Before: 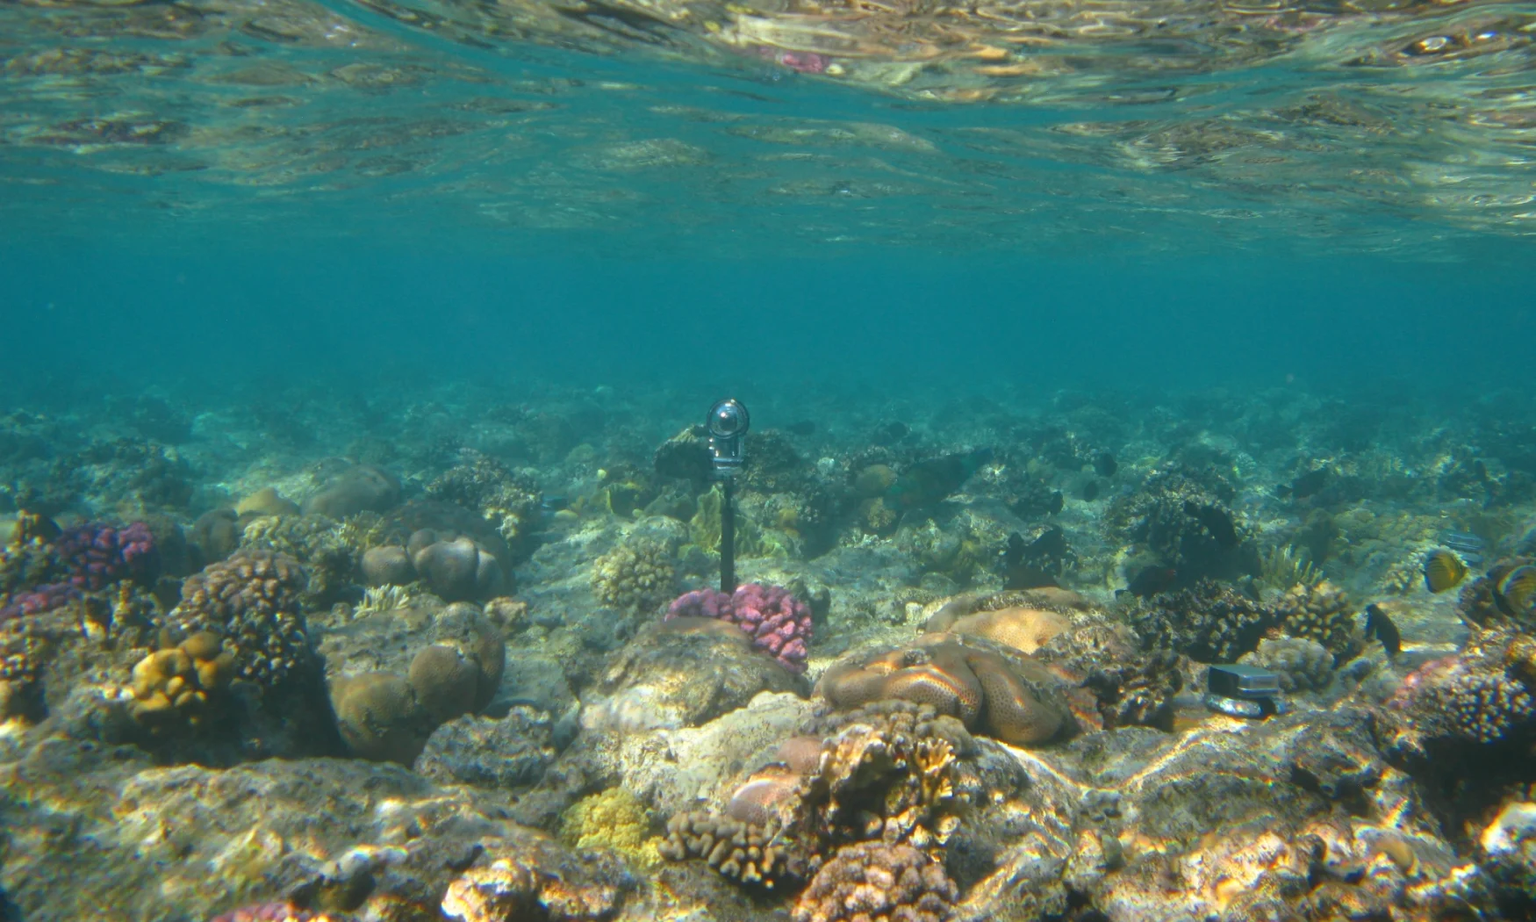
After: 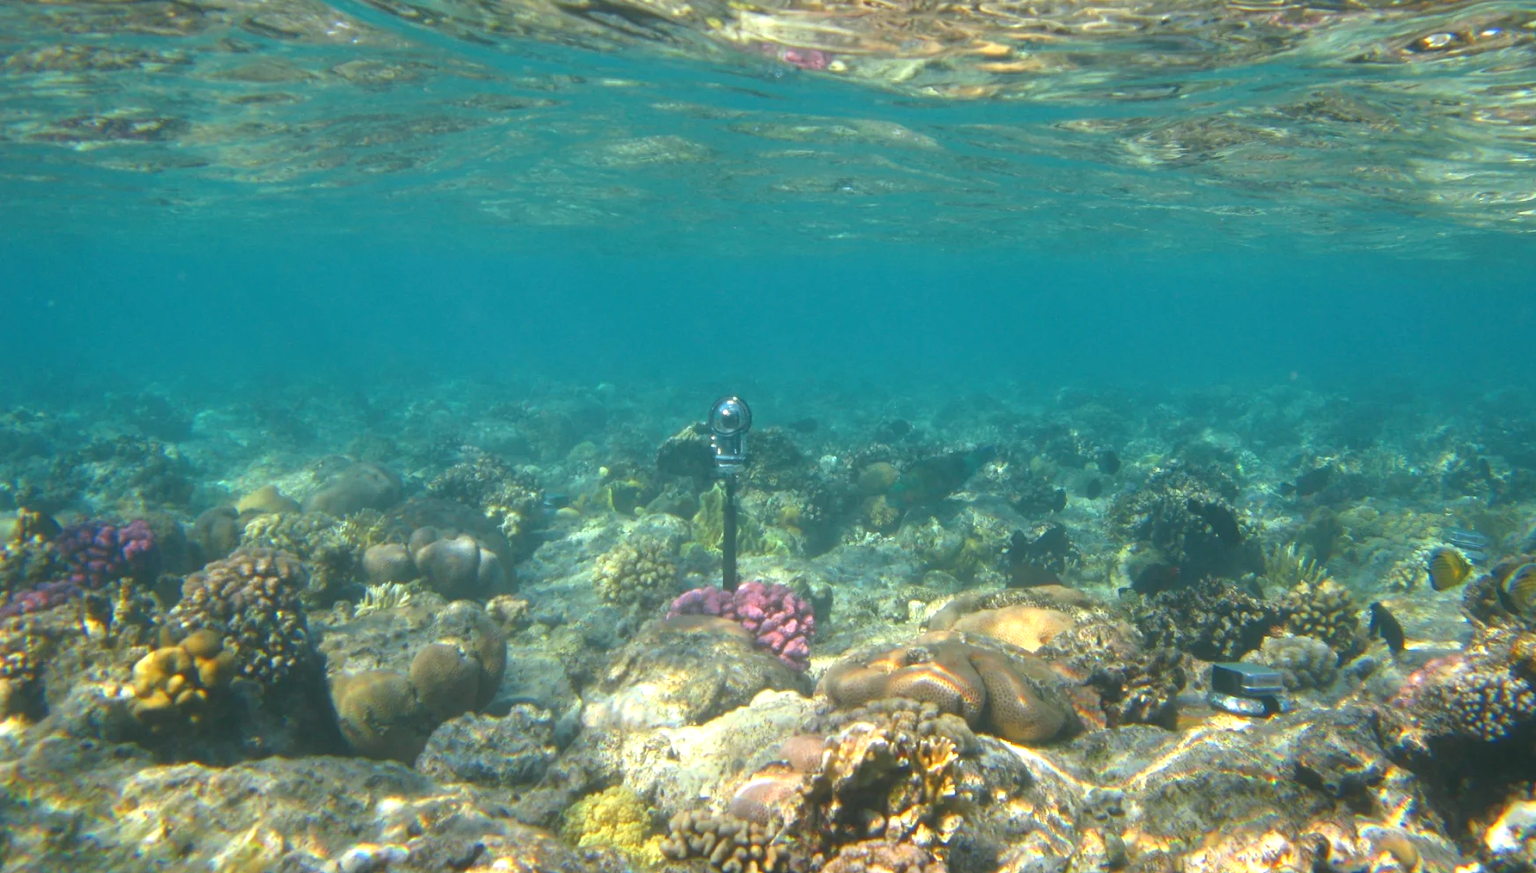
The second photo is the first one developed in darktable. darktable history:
exposure: exposure 0.493 EV, compensate highlight preservation false
crop: top 0.448%, right 0.264%, bottom 5.045%
